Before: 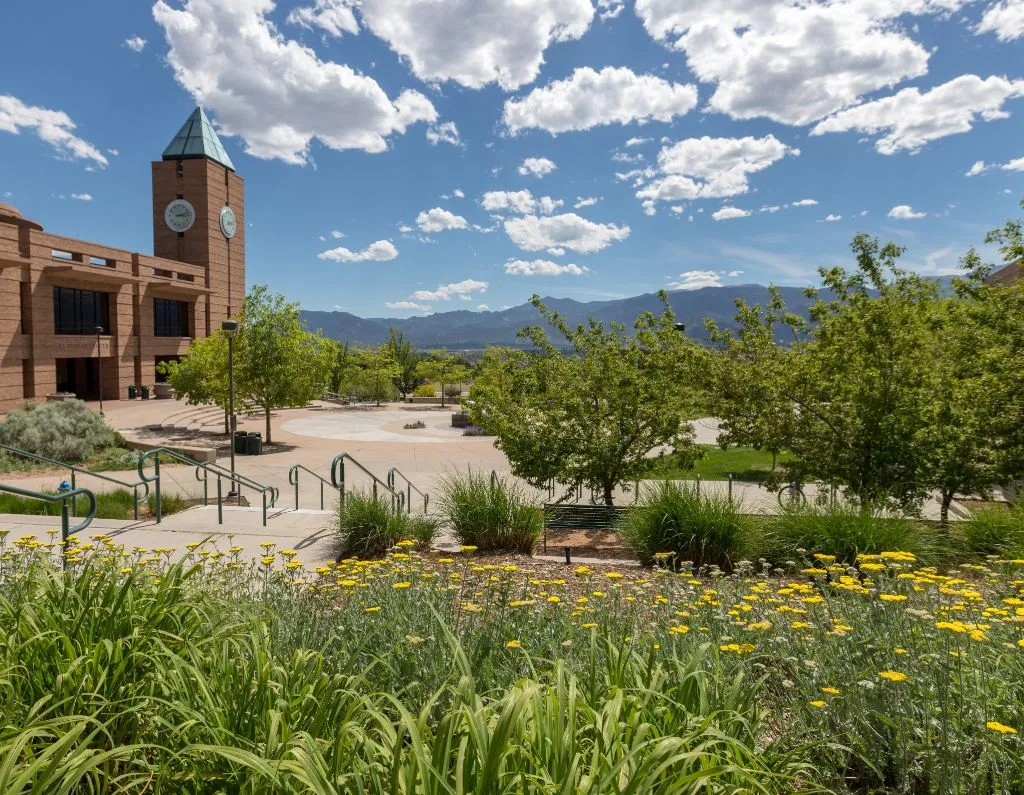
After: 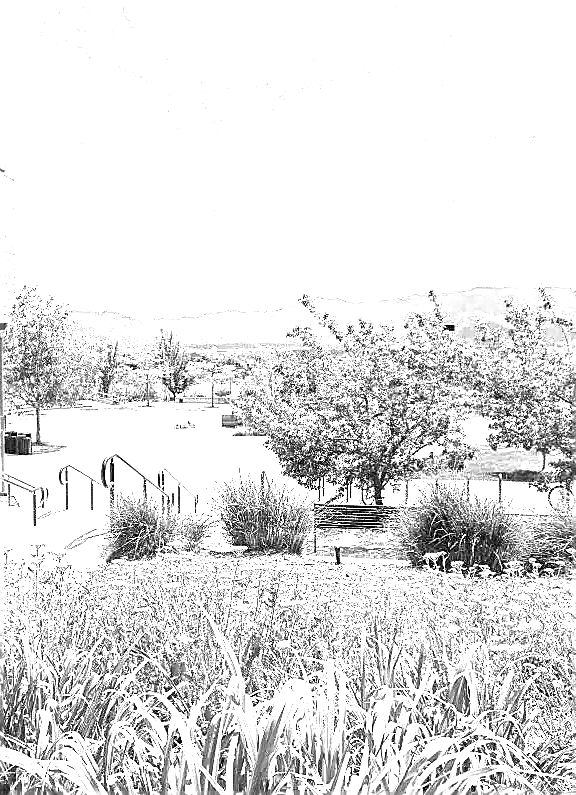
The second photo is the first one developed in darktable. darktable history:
base curve: exposure shift 0, preserve colors none
exposure: black level correction -0.002, exposure 0.54 EV, compensate highlight preservation false
color balance rgb: global vibrance 6.81%, saturation formula JzAzBz (2021)
sharpen: radius 1.4, amount 1.25, threshold 0.7
white balance: red 4.26, blue 1.802
color calibration: output gray [0.267, 0.423, 0.267, 0], illuminant same as pipeline (D50), adaptation none (bypass)
crop and rotate: left 22.516%, right 21.234%
